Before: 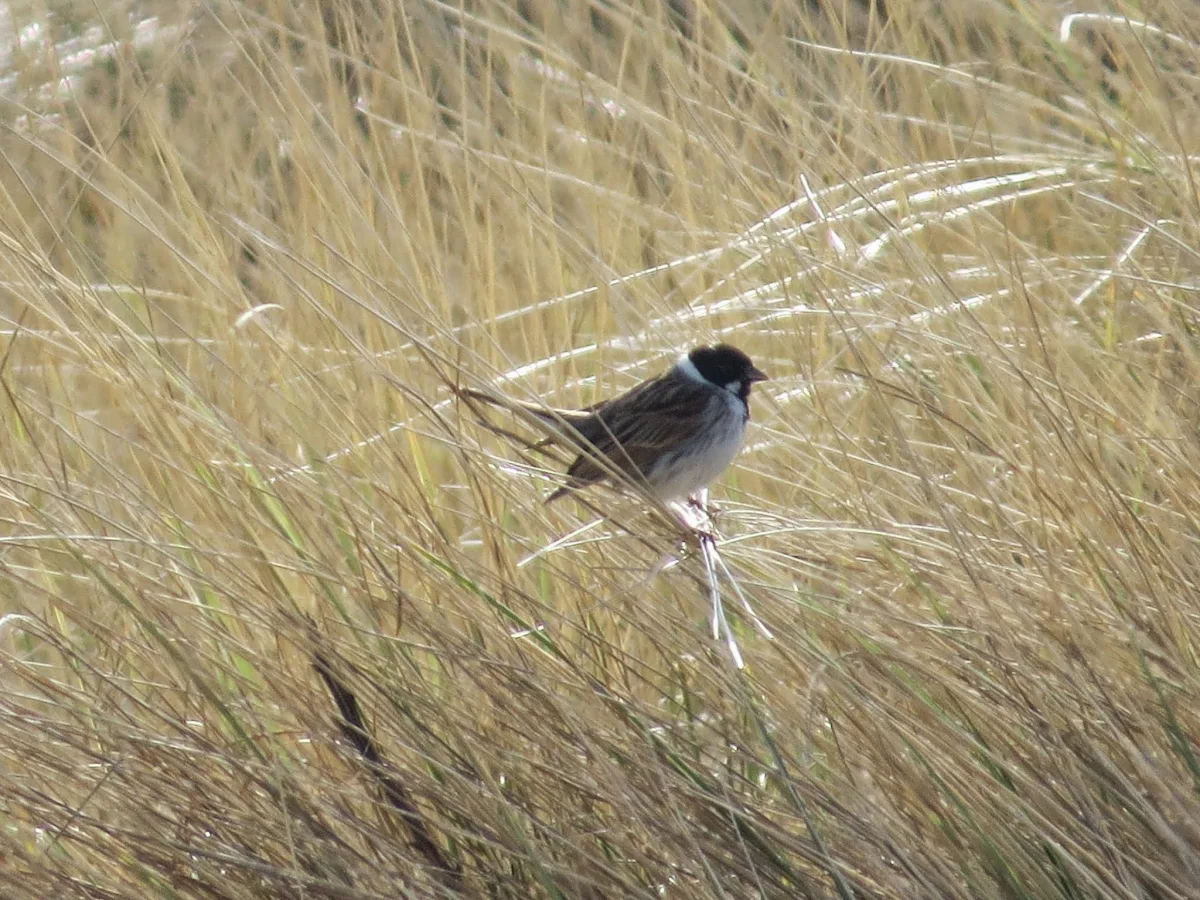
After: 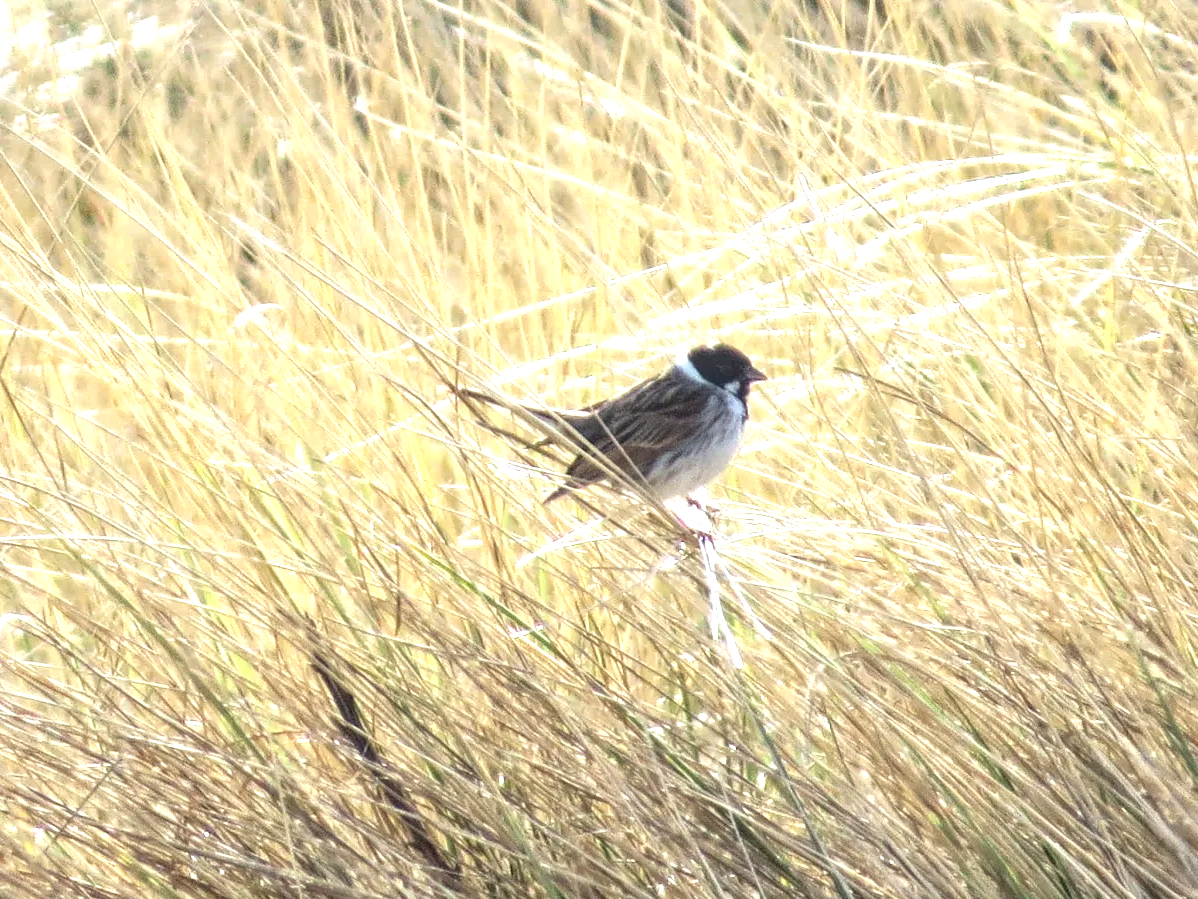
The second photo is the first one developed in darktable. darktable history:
levels: levels [0, 0.43, 0.859]
crop and rotate: left 0.148%, bottom 0.001%
exposure: exposure 0.658 EV, compensate exposure bias true, compensate highlight preservation false
local contrast: on, module defaults
